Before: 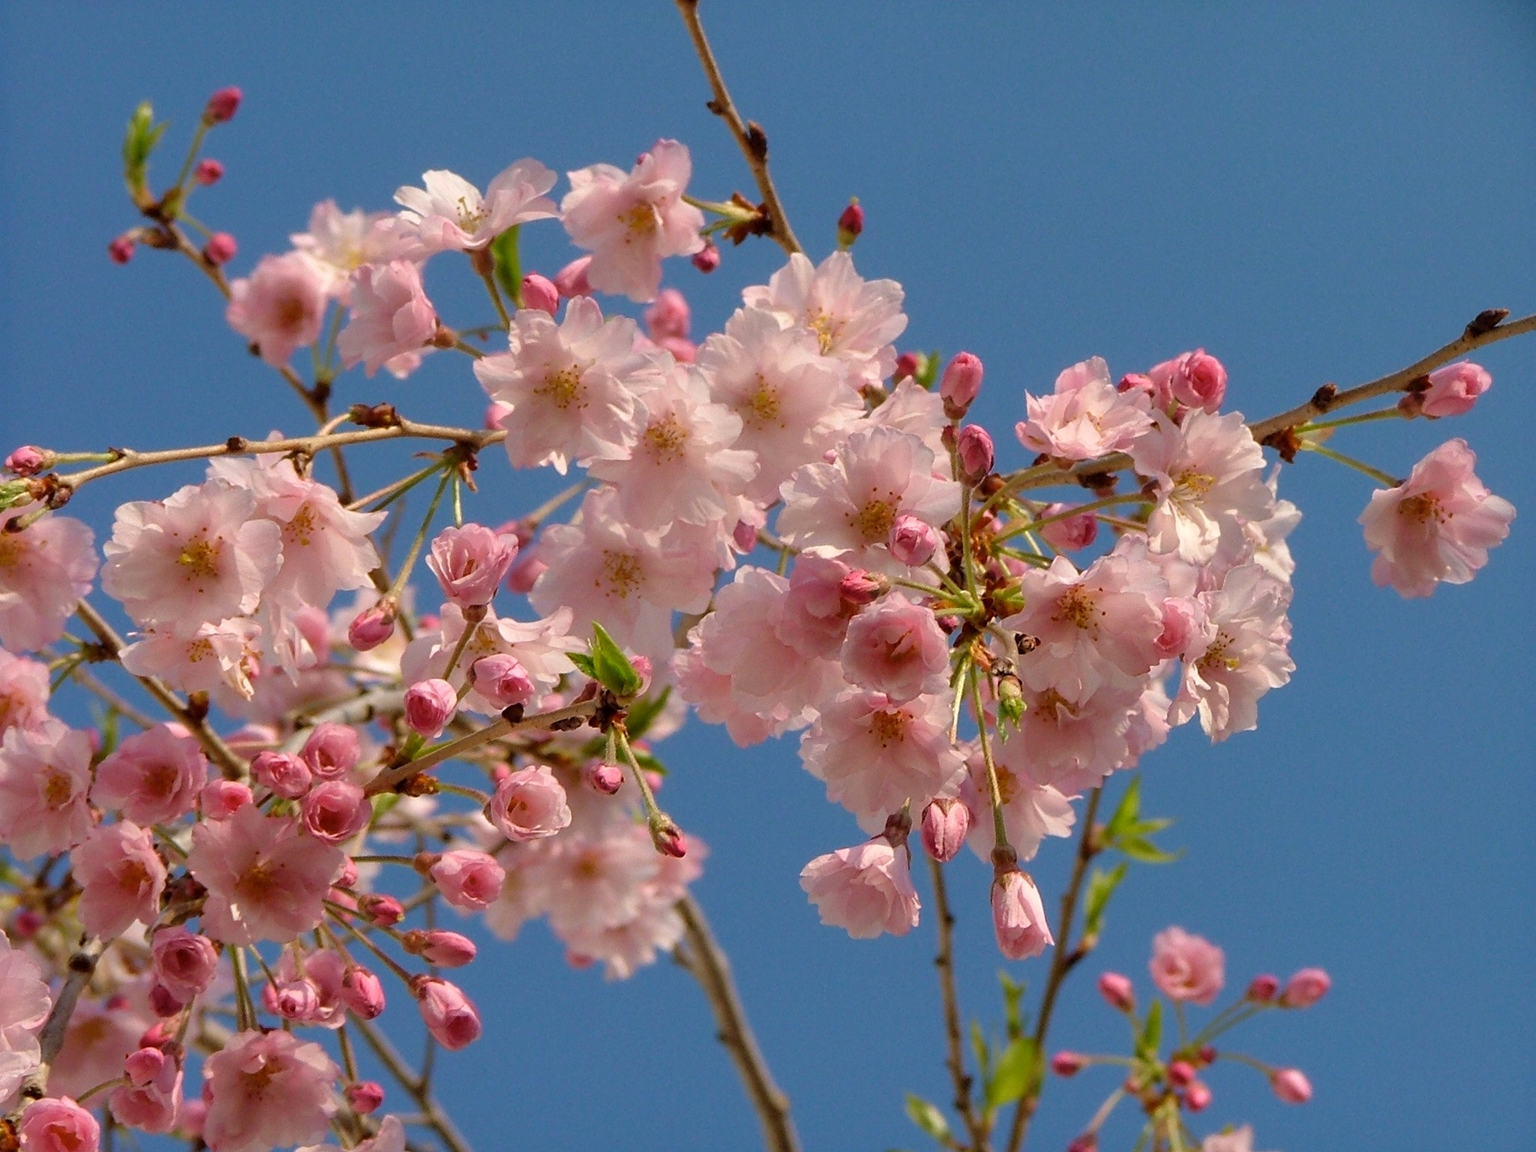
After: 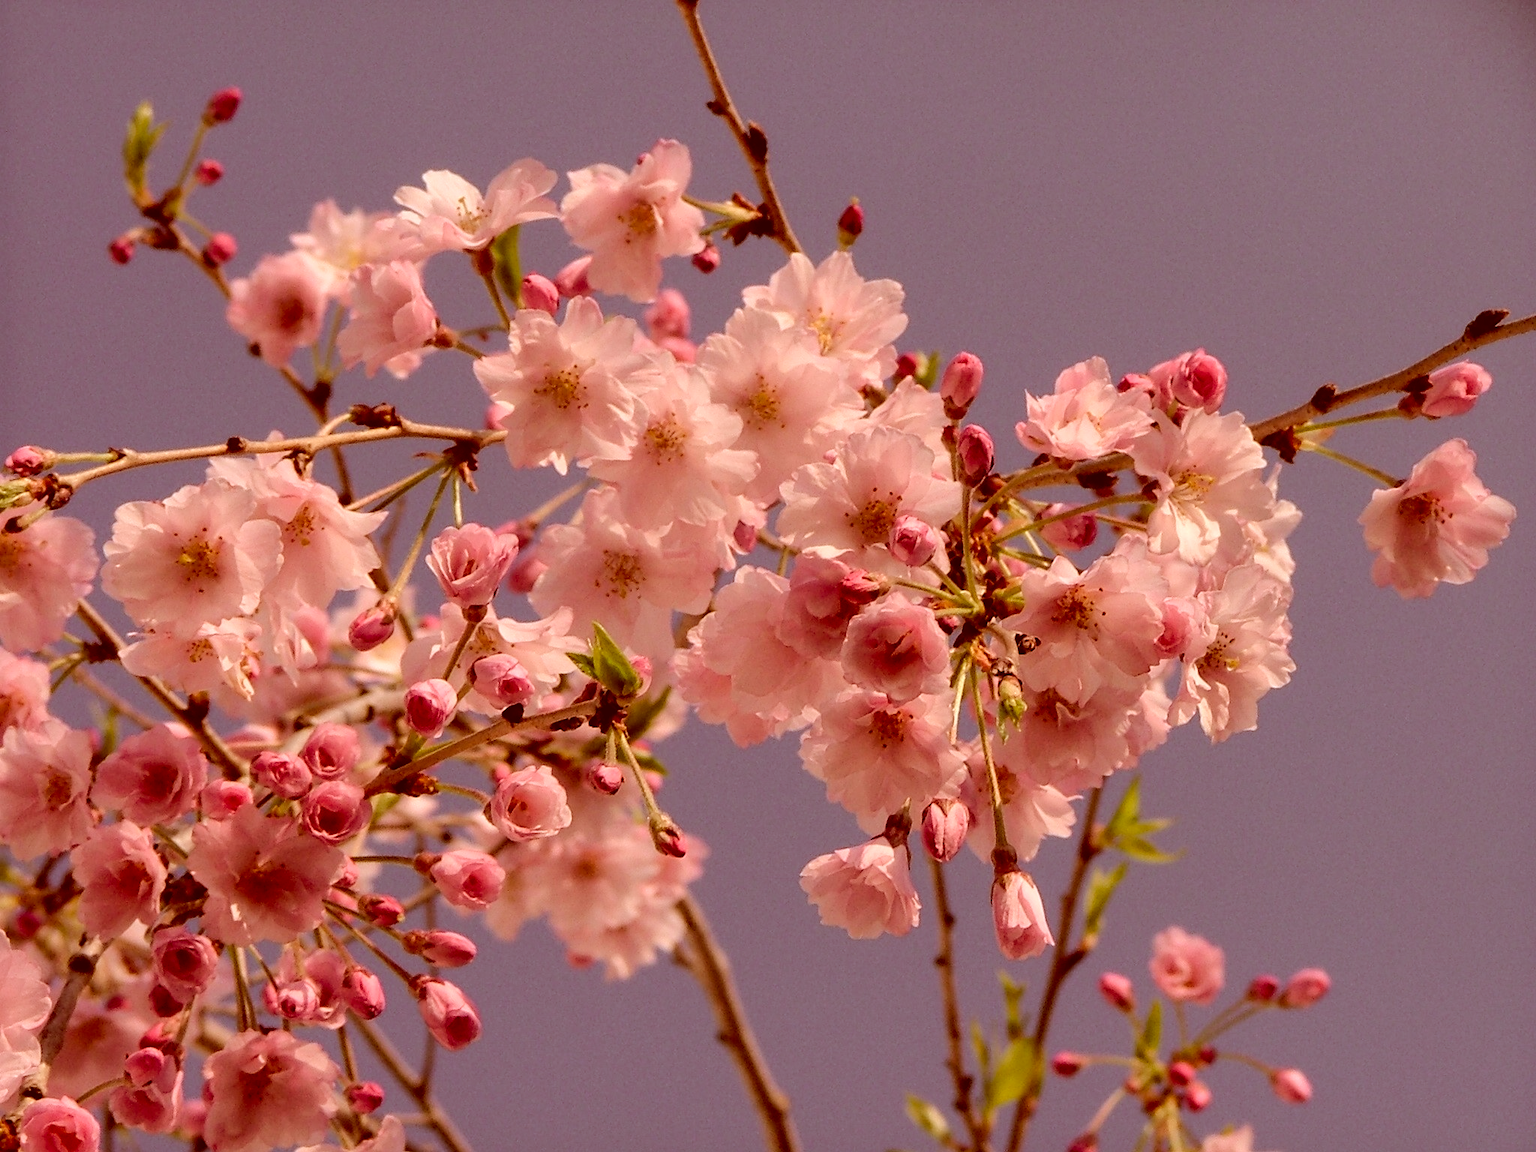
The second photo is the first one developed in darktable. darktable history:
tone curve: curves: ch0 [(0.029, 0) (0.134, 0.063) (0.249, 0.198) (0.378, 0.365) (0.499, 0.529) (1, 1)], color space Lab, linked channels, preserve colors none
color correction: highlights a* 9.03, highlights b* 8.71, shadows a* 40, shadows b* 40, saturation 0.8
